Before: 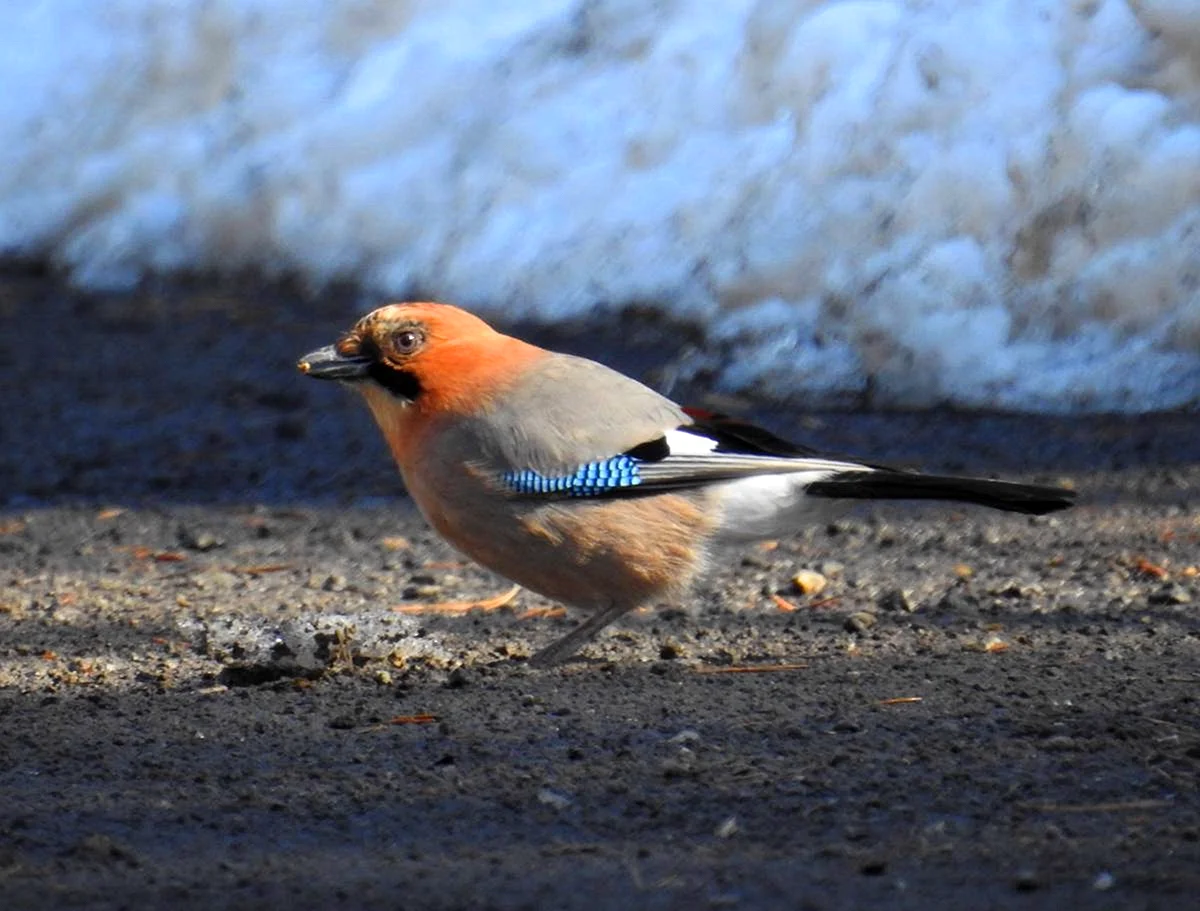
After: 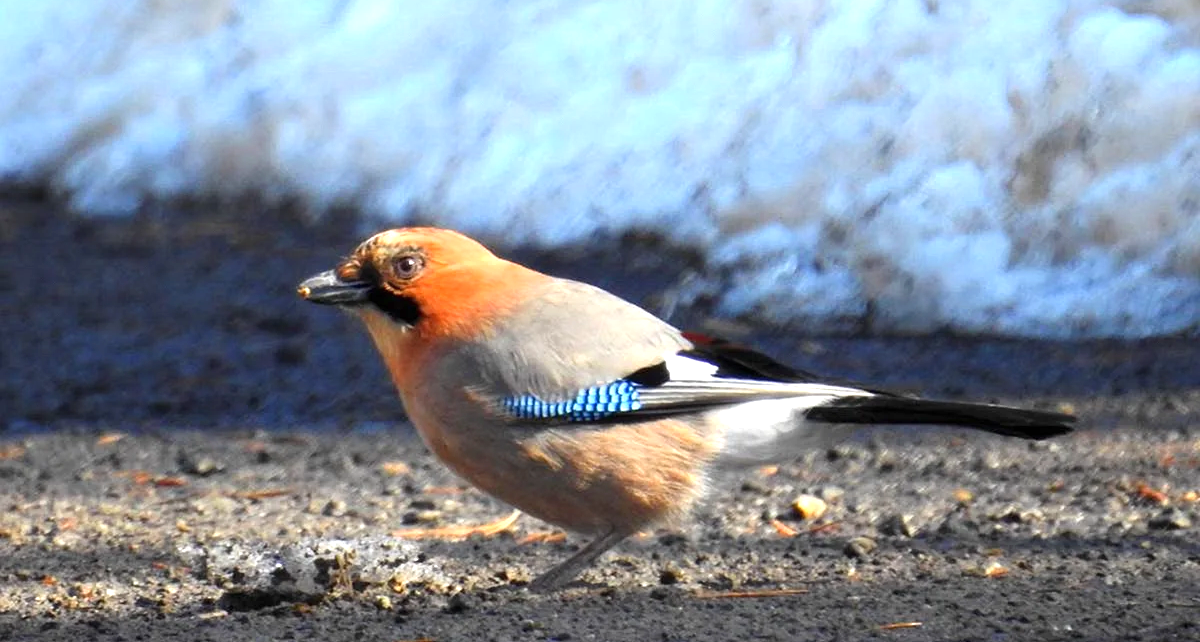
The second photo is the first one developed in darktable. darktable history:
crop and rotate: top 8.336%, bottom 21.159%
exposure: black level correction 0, exposure 0.699 EV, compensate exposure bias true, compensate highlight preservation false
